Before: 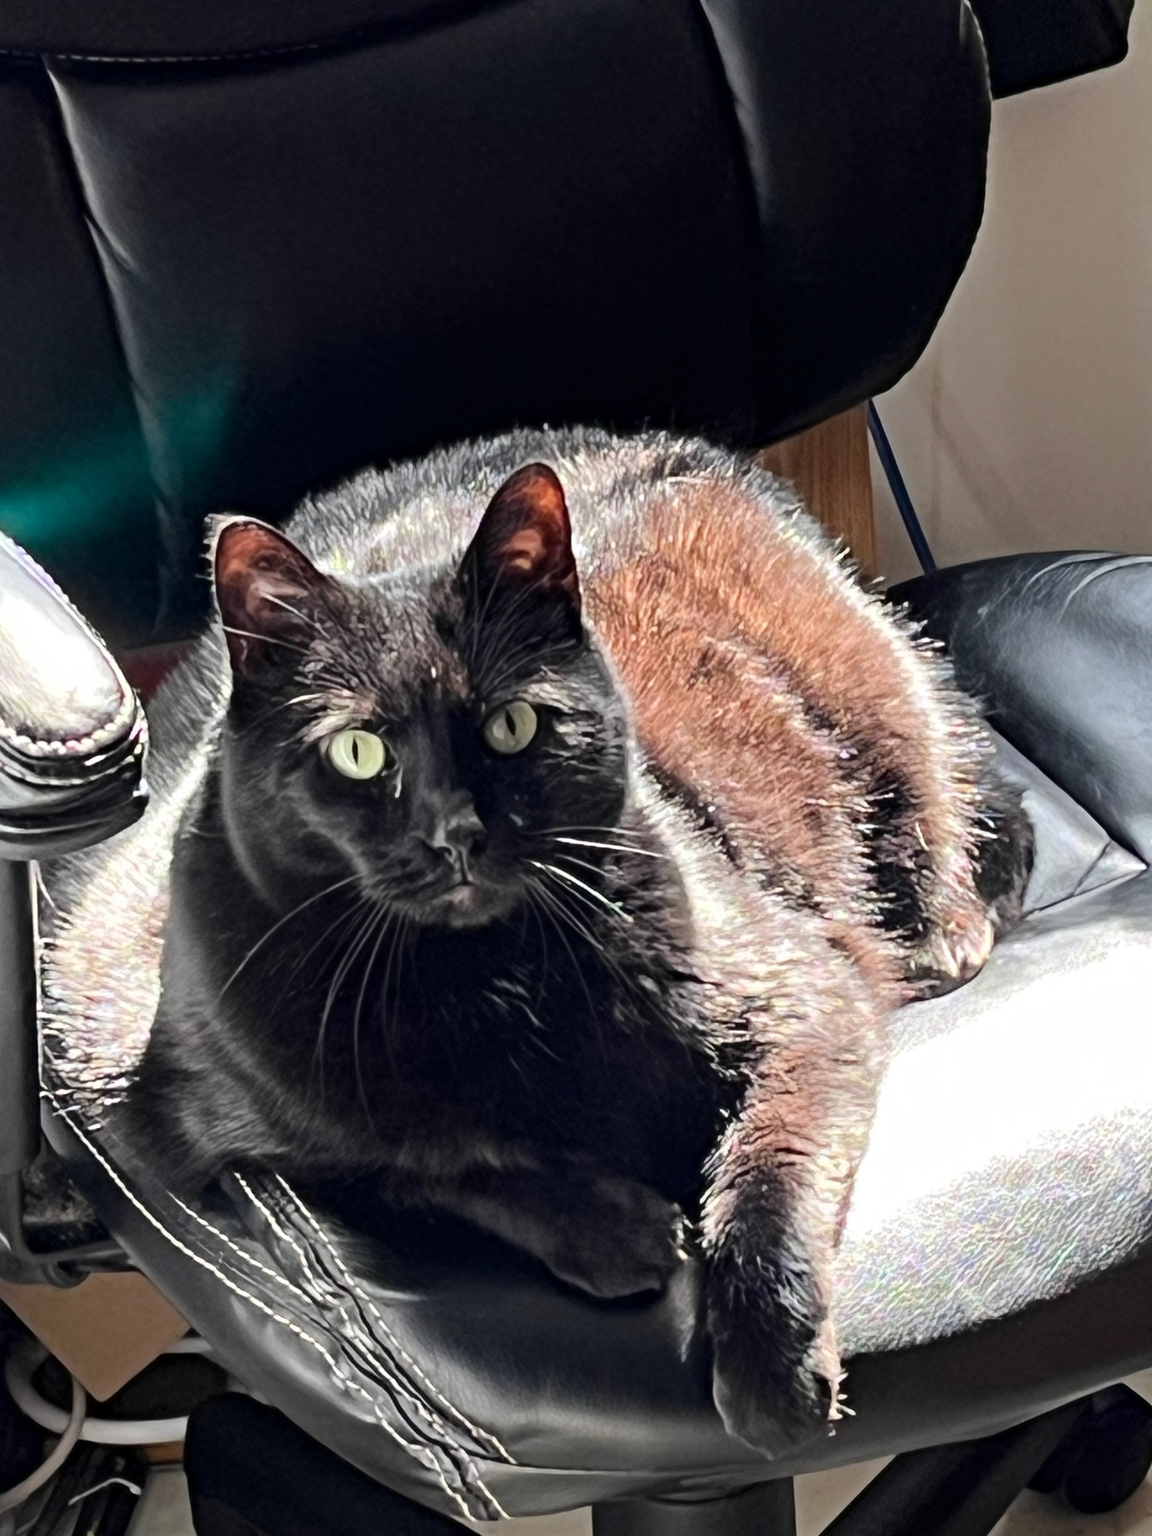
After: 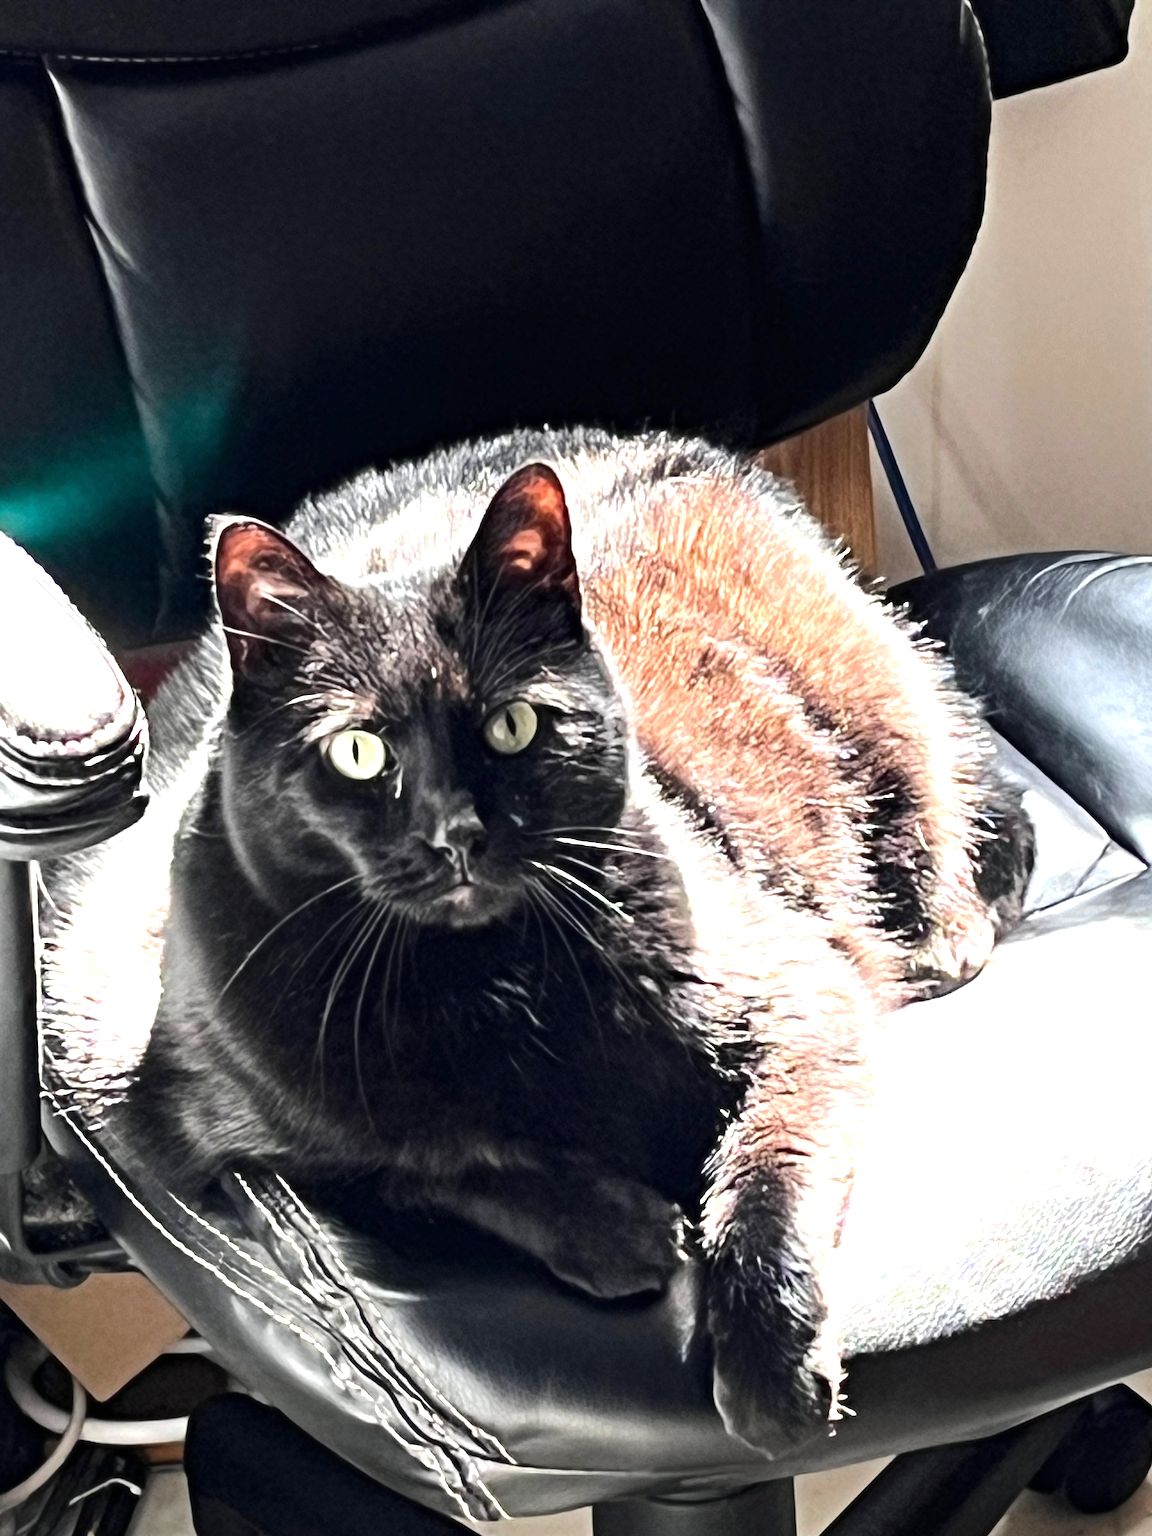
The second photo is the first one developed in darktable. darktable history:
exposure: black level correction 0, exposure 0.703 EV, compensate highlight preservation false
tone equalizer: -8 EV -0.398 EV, -7 EV -0.401 EV, -6 EV -0.298 EV, -5 EV -0.245 EV, -3 EV 0.215 EV, -2 EV 0.348 EV, -1 EV 0.375 EV, +0 EV 0.426 EV, edges refinement/feathering 500, mask exposure compensation -1.57 EV, preserve details no
